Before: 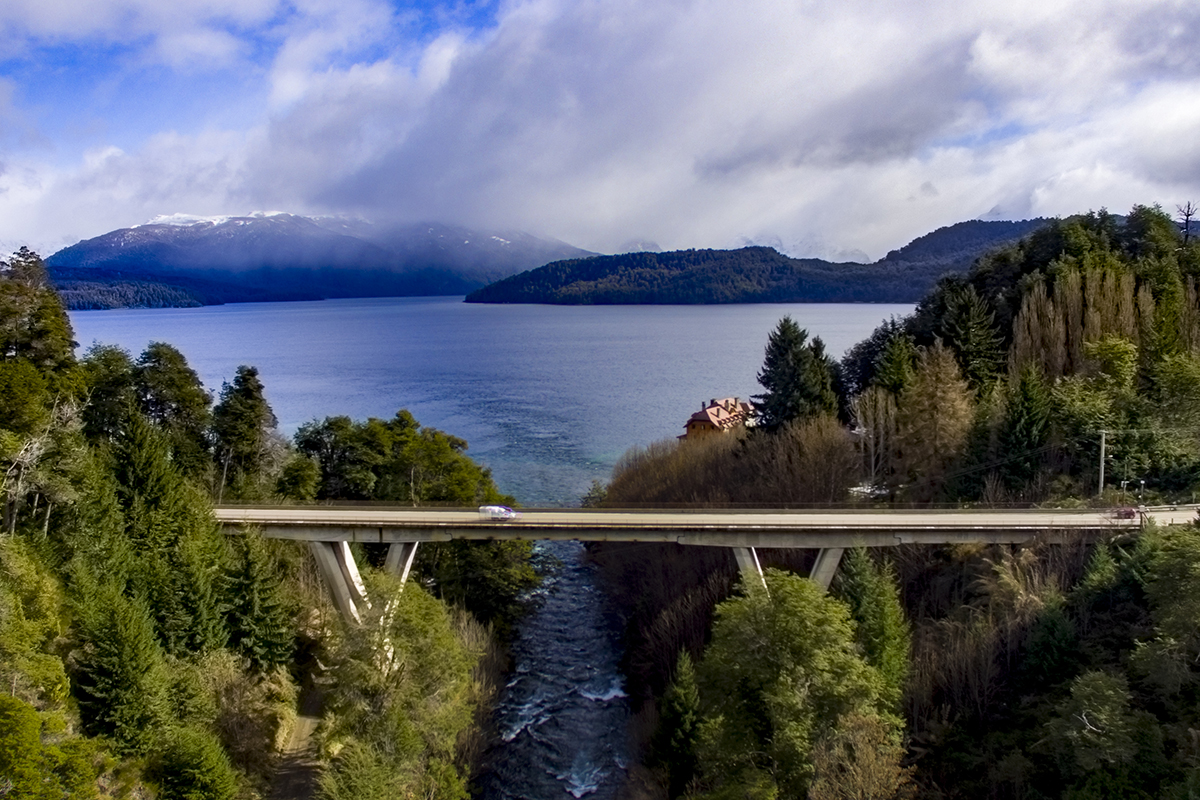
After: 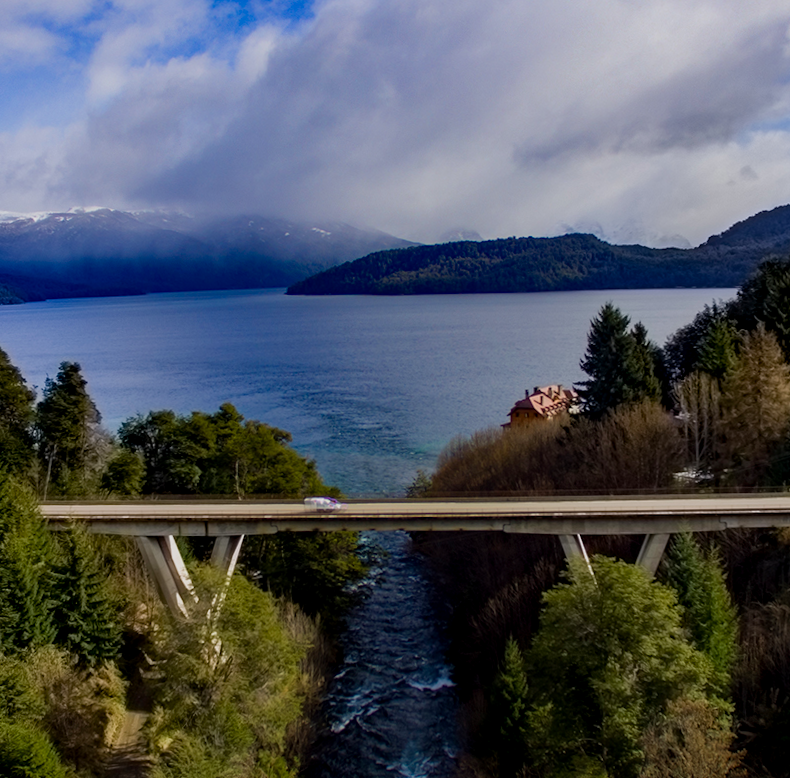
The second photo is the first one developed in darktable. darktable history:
rotate and perspective: rotation -1°, crop left 0.011, crop right 0.989, crop top 0.025, crop bottom 0.975
exposure: black level correction 0.001, exposure 0.5 EV, compensate exposure bias true, compensate highlight preservation false
crop and rotate: left 14.385%, right 18.948%
